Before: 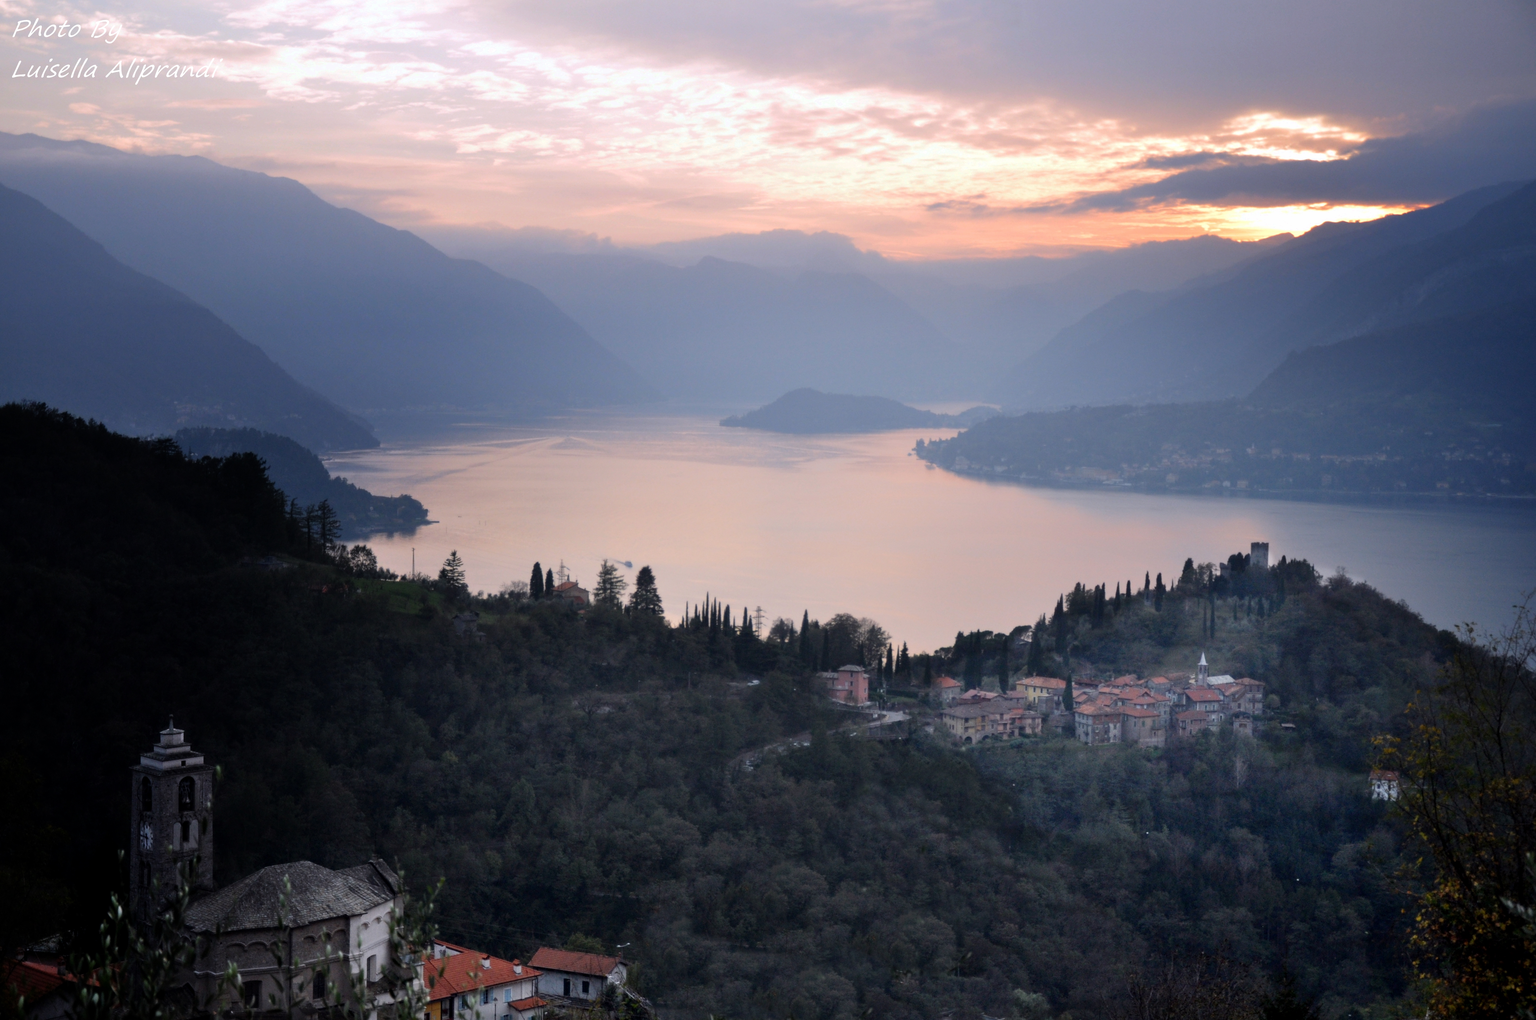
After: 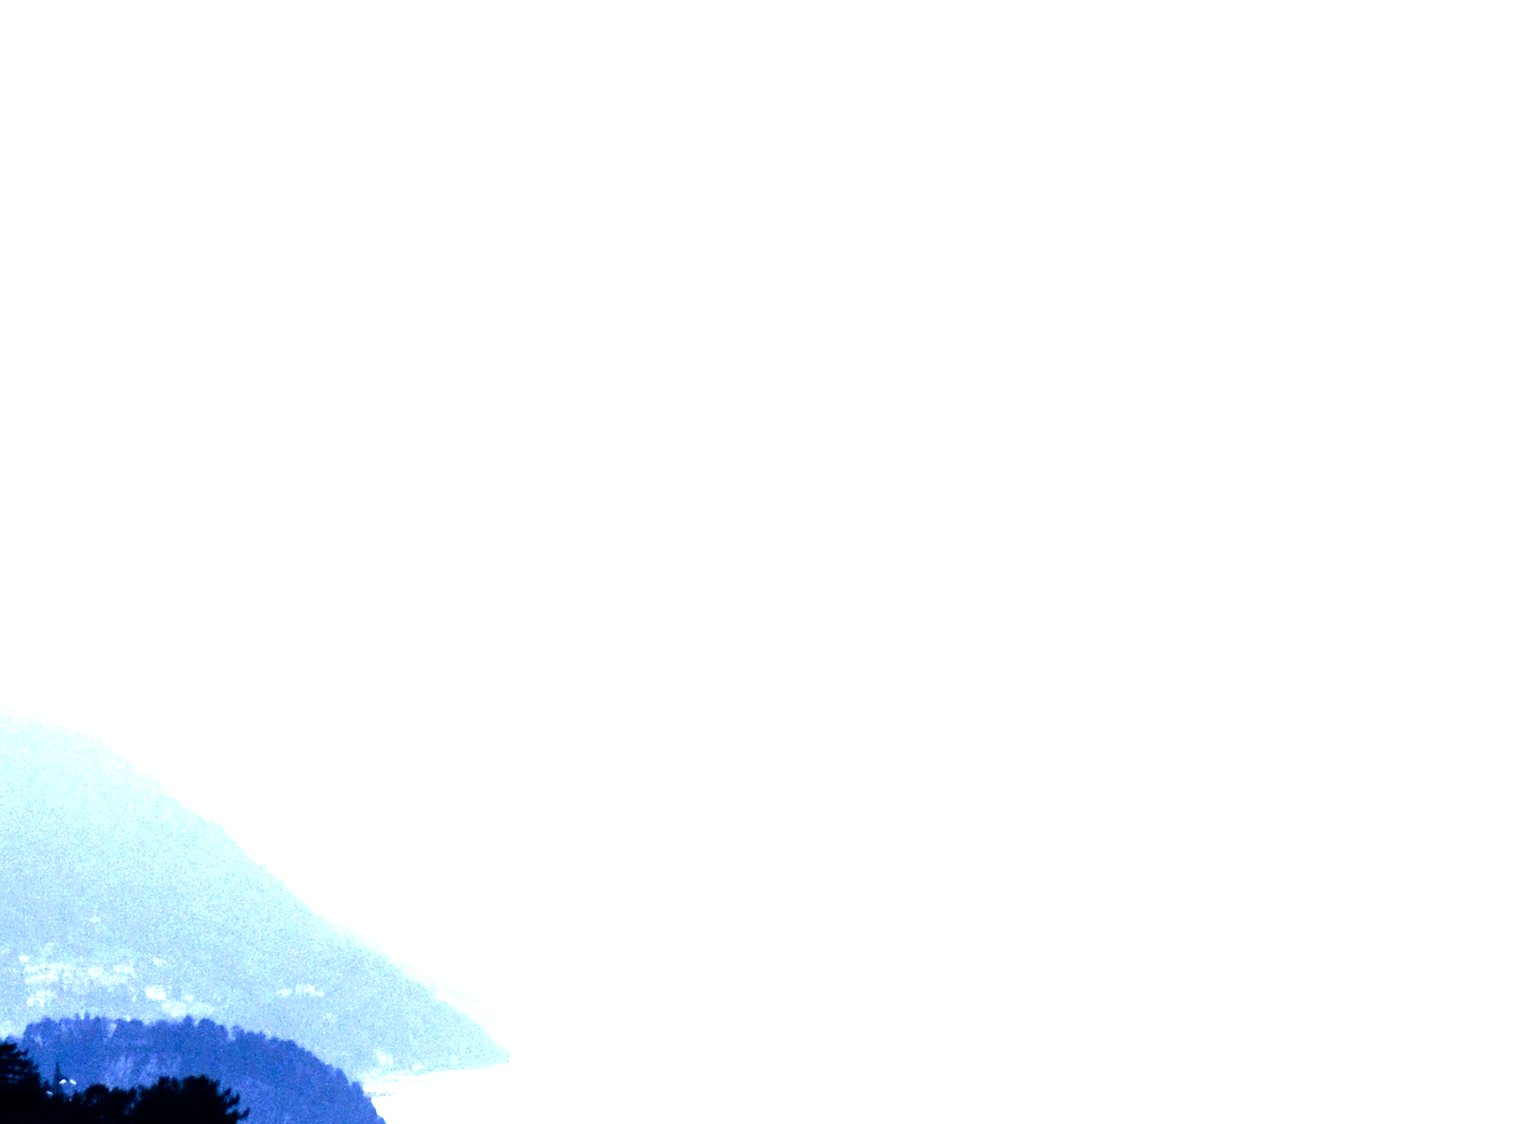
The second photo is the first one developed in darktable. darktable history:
color balance rgb: shadows lift › luminance -20%, power › hue 72.24°, highlights gain › luminance 15%, global offset › hue 171.6°, perceptual saturation grading › global saturation 14.09%, perceptual saturation grading › highlights -25%, perceptual saturation grading › shadows 25%, global vibrance 25%, contrast 10%
exposure: black level correction 0.001, exposure 1.398 EV, compensate exposure bias true, compensate highlight preservation false
color zones: curves: ch0 [(0.203, 0.433) (0.607, 0.517) (0.697, 0.696) (0.705, 0.897)]
crop and rotate: left 10.817%, top 0.062%, right 47.194%, bottom 53.626%
contrast brightness saturation: contrast 0.12, brightness -0.12, saturation 0.2
white balance: red 0.871, blue 1.249
